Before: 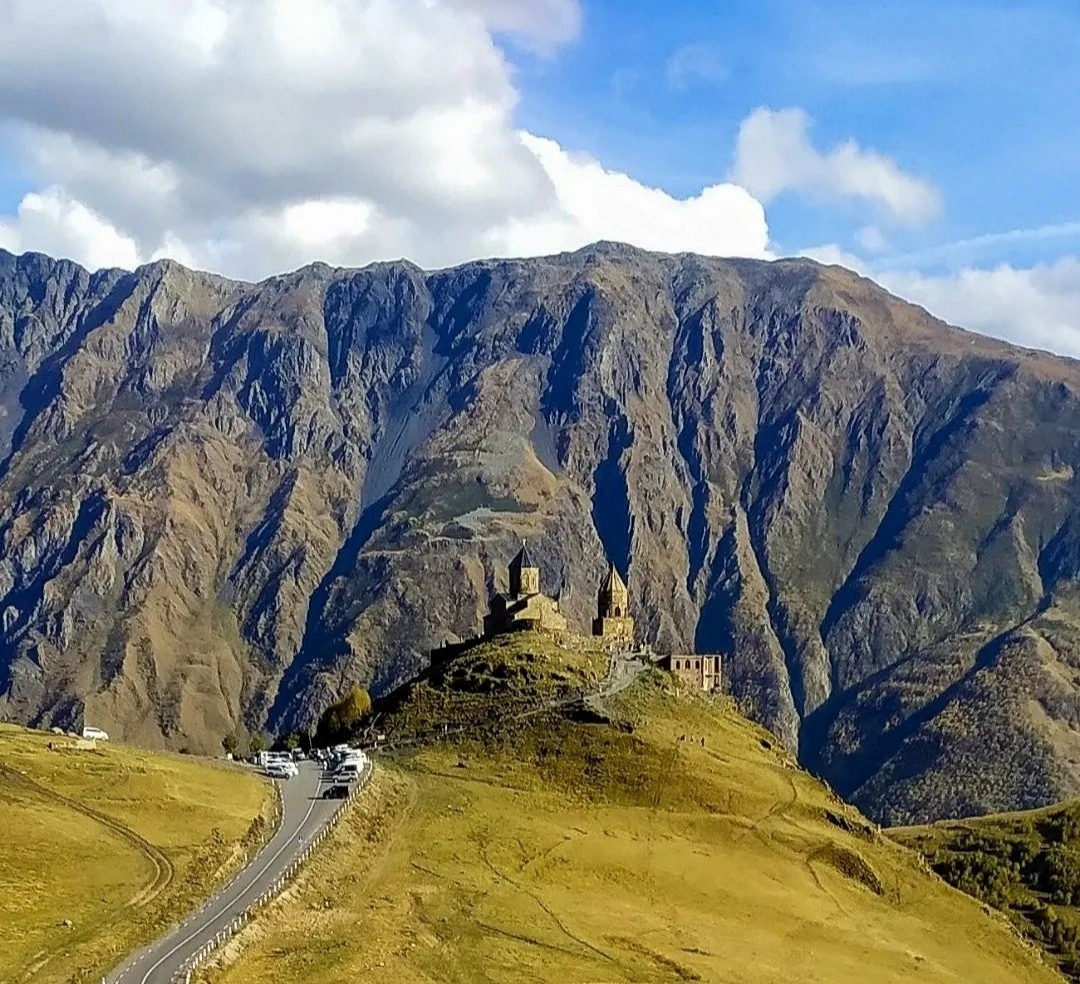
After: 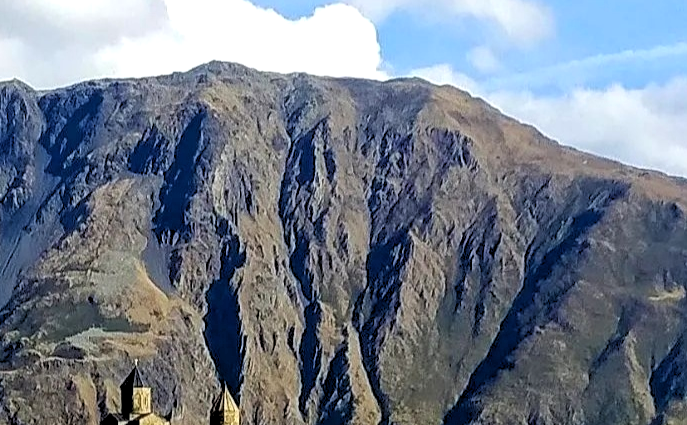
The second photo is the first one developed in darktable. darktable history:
crop: left 36.005%, top 18.293%, right 0.31%, bottom 38.444%
rgb levels: levels [[0.01, 0.419, 0.839], [0, 0.5, 1], [0, 0.5, 1]]
